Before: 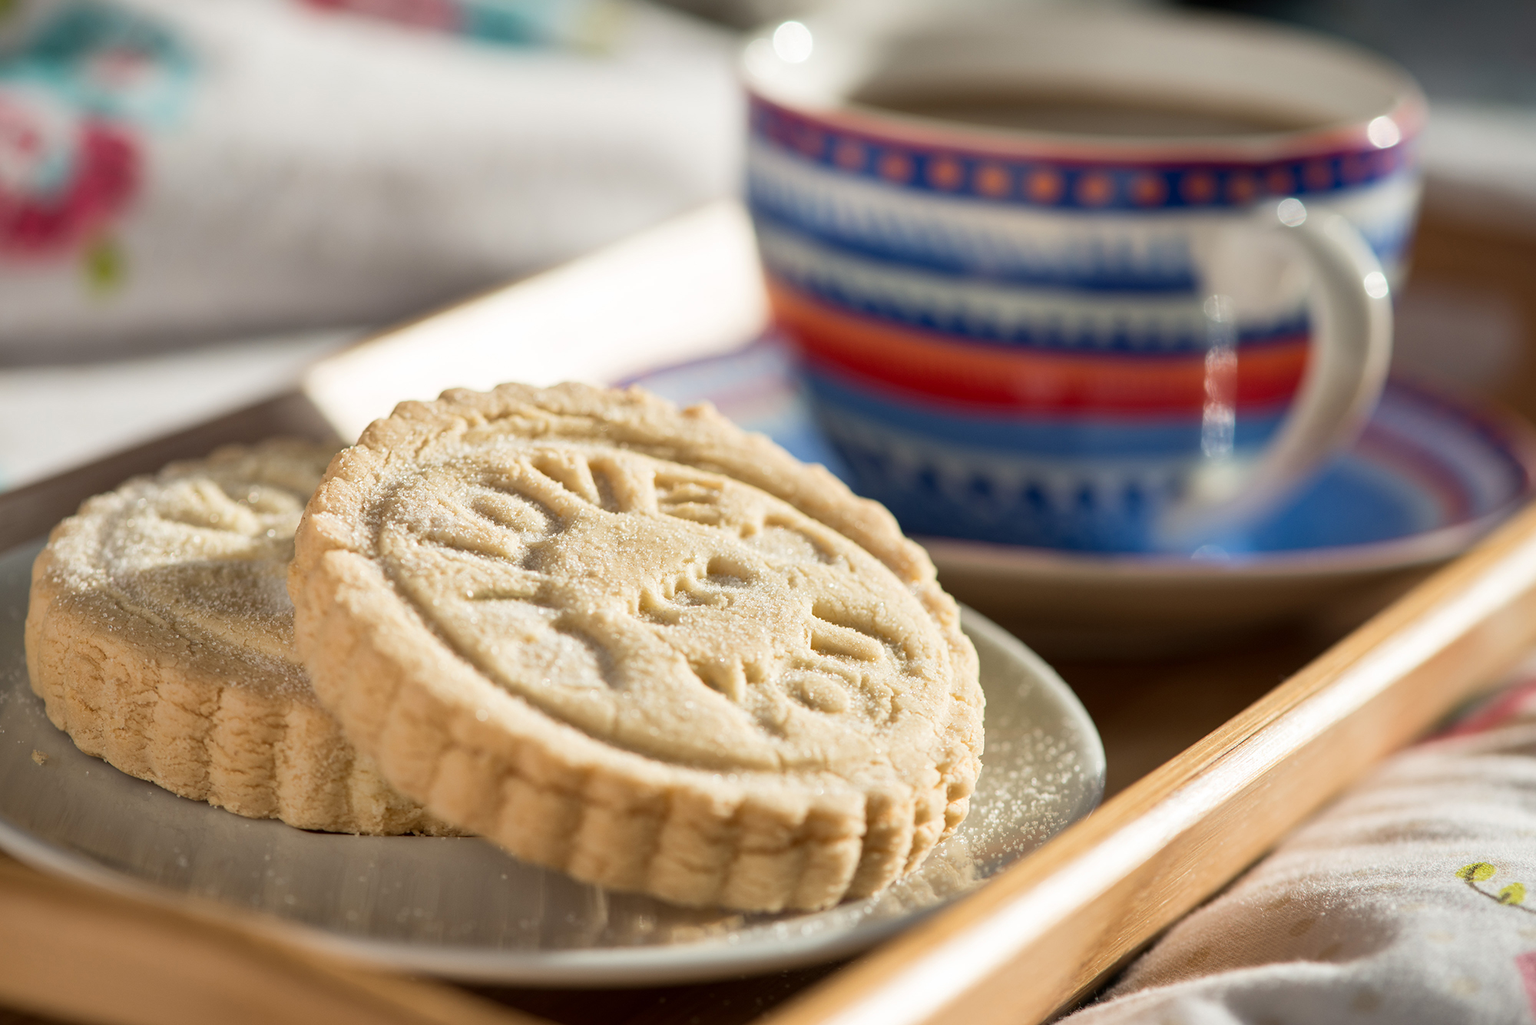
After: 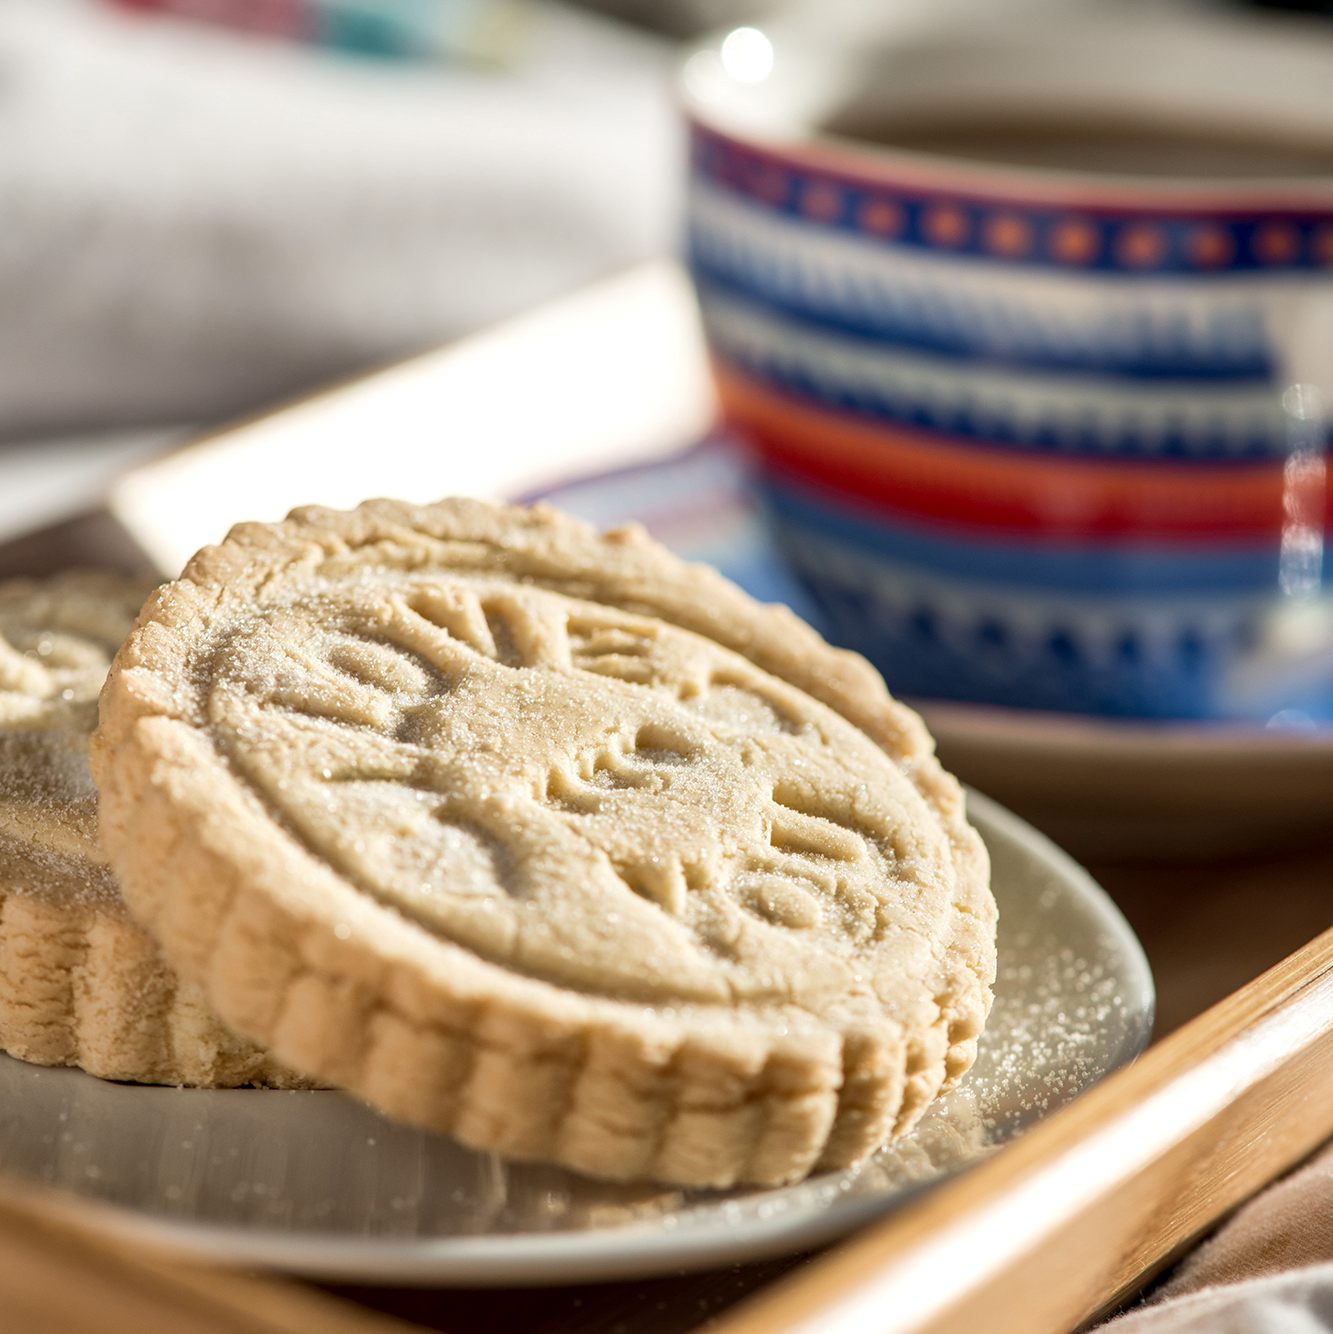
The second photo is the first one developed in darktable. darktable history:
local contrast: detail 130%
crop and rotate: left 14.292%, right 19.041%
